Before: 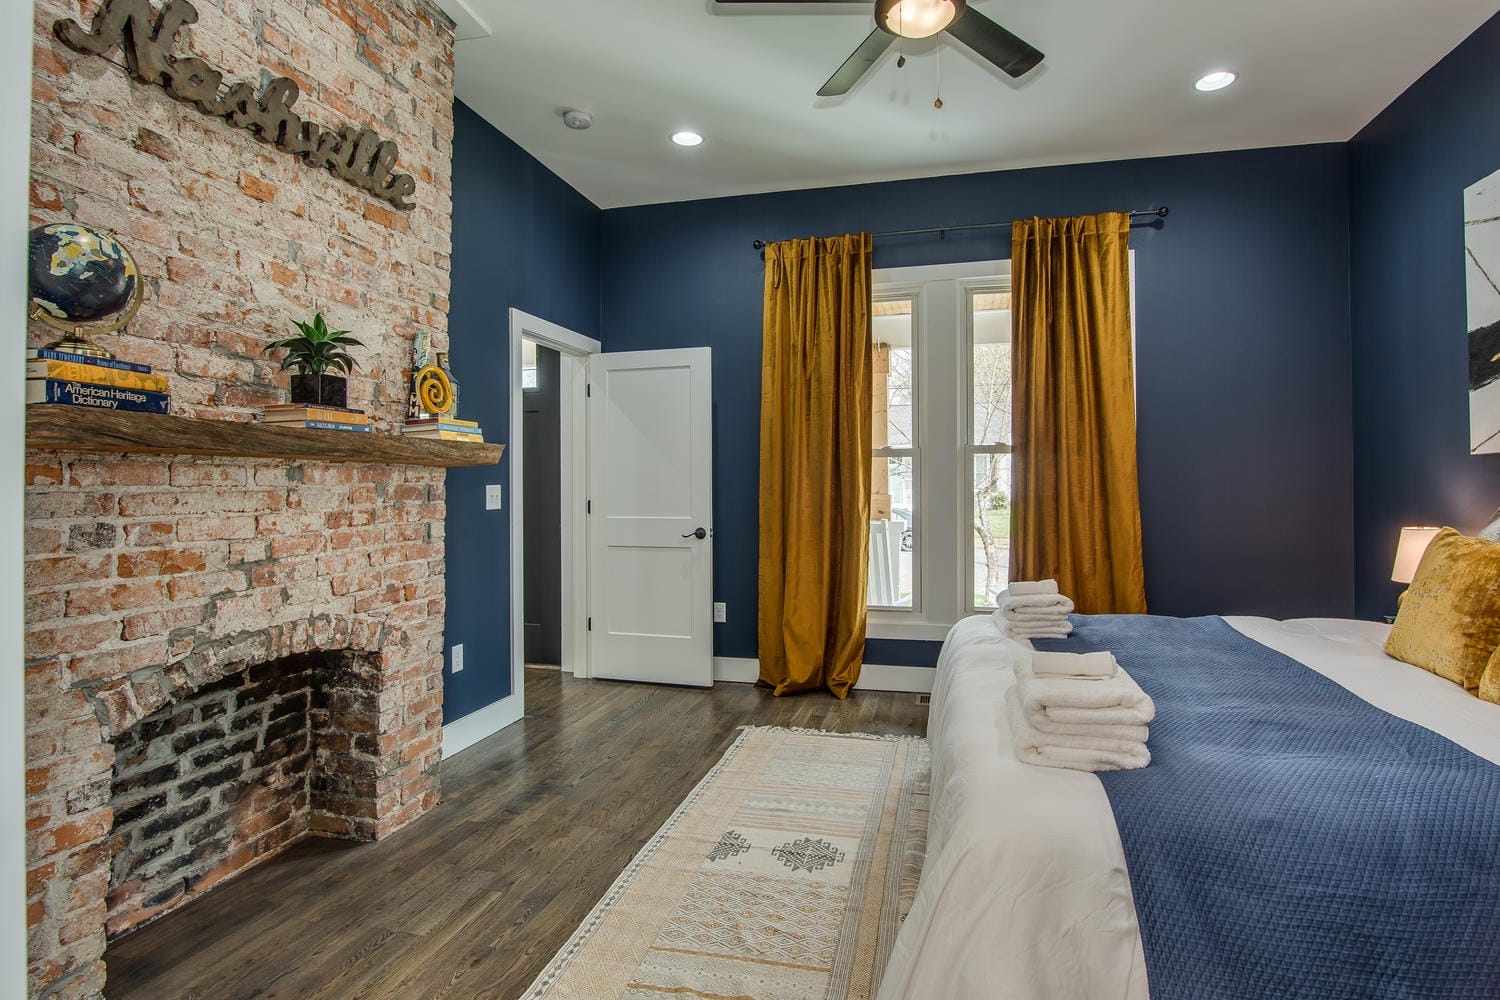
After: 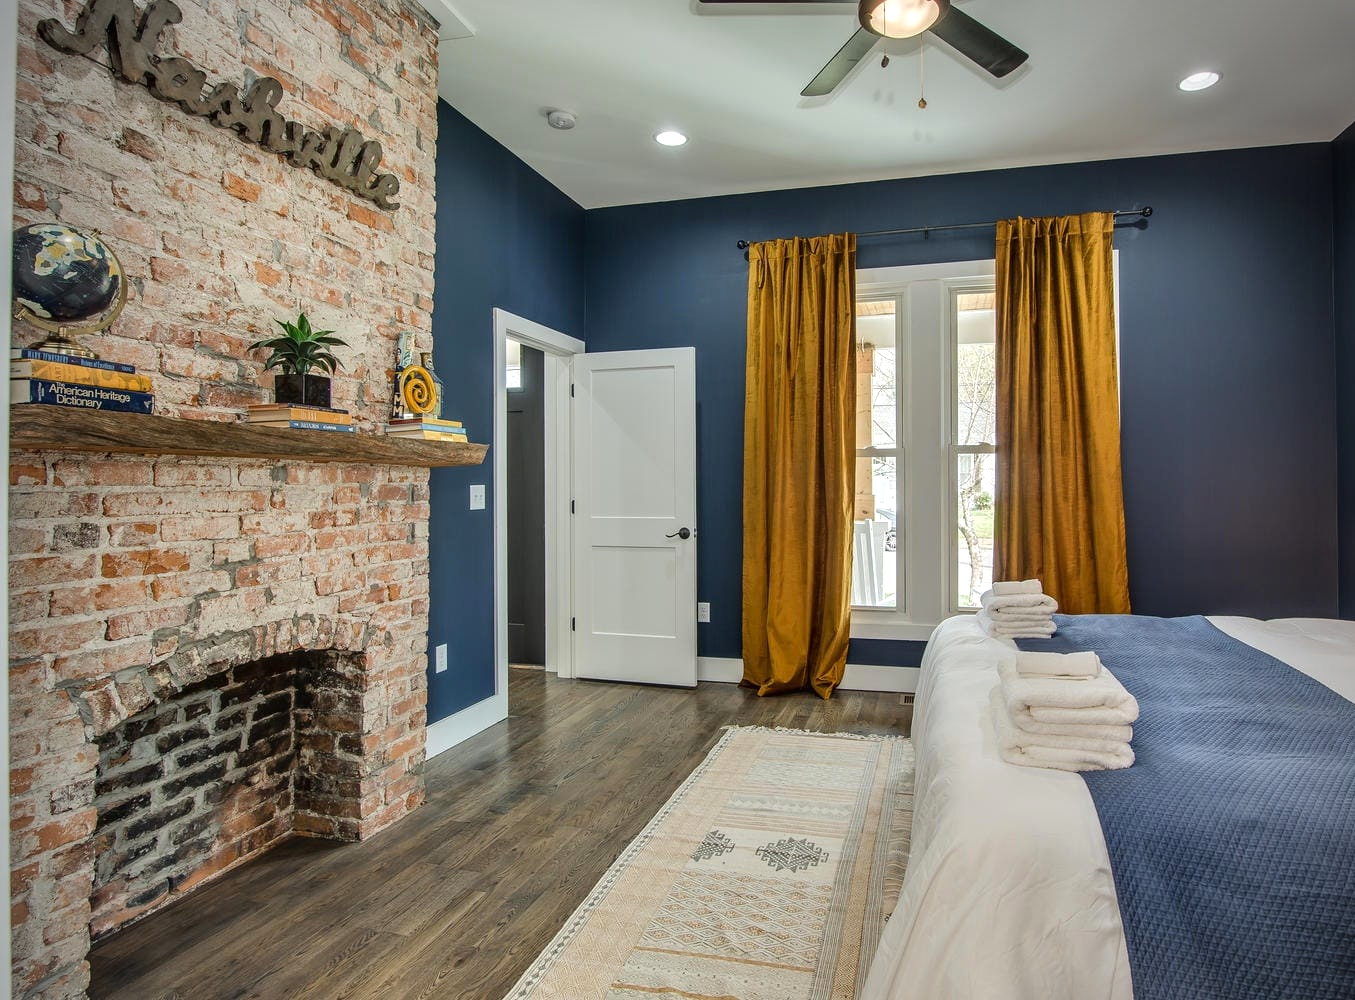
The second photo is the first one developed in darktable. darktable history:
vignetting: center (-0.035, 0.154)
crop and rotate: left 1.092%, right 8.544%
tone curve: curves: ch0 [(0, 0) (0.003, 0.013) (0.011, 0.018) (0.025, 0.027) (0.044, 0.045) (0.069, 0.068) (0.1, 0.096) (0.136, 0.13) (0.177, 0.168) (0.224, 0.217) (0.277, 0.277) (0.335, 0.338) (0.399, 0.401) (0.468, 0.473) (0.543, 0.544) (0.623, 0.621) (0.709, 0.7) (0.801, 0.781) (0.898, 0.869) (1, 1)], color space Lab, linked channels, preserve colors none
exposure: exposure 0.367 EV, compensate highlight preservation false
